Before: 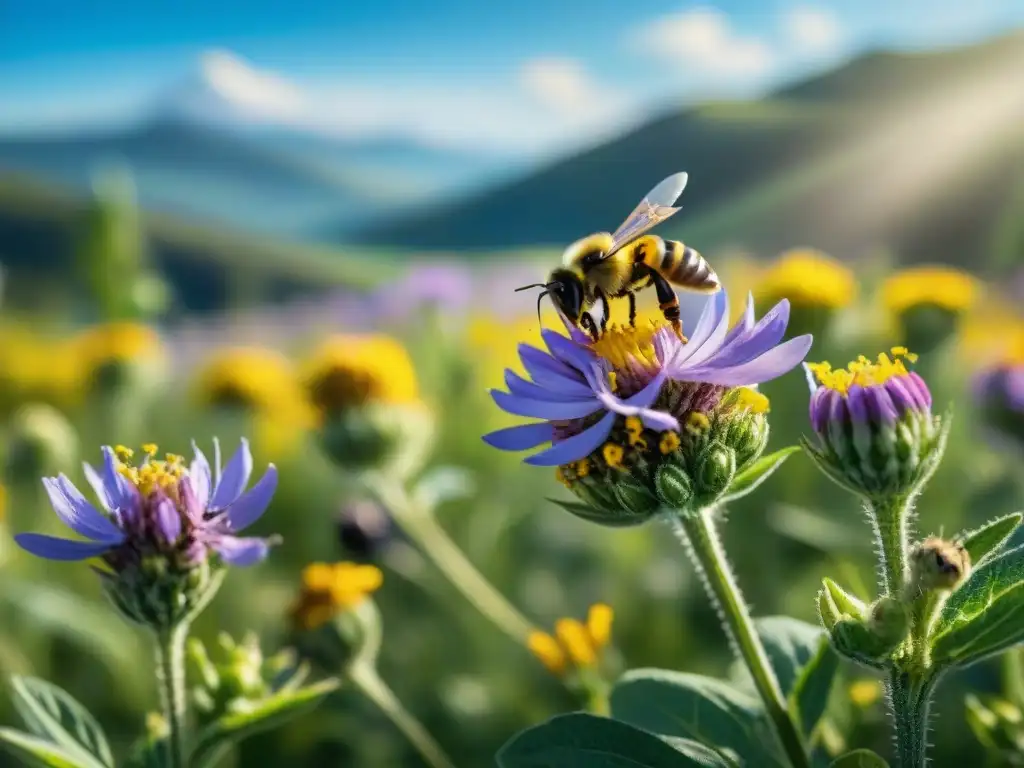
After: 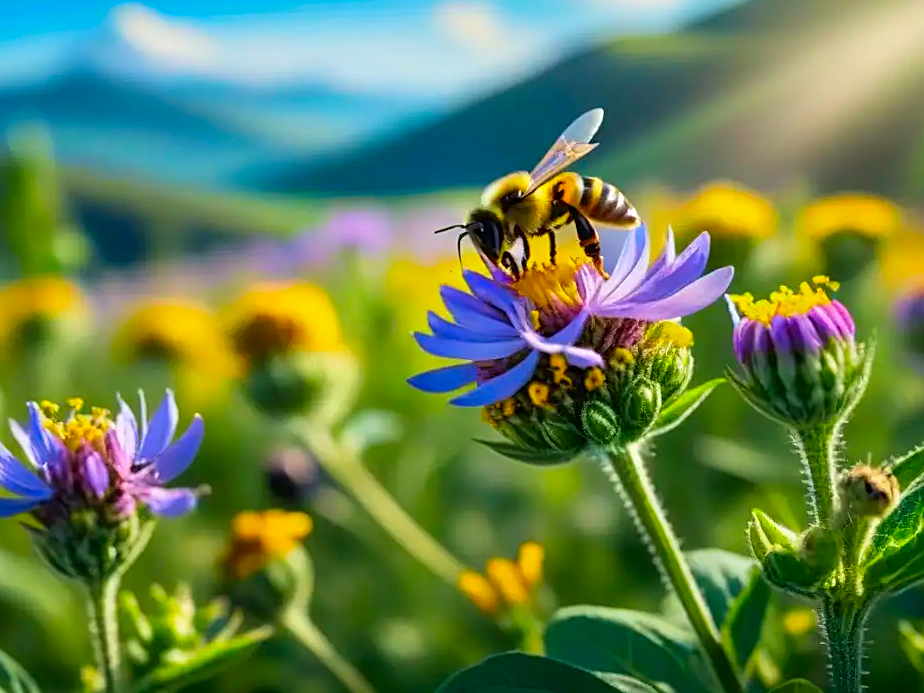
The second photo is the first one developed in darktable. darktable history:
velvia: strength 15%
contrast brightness saturation: saturation 0.5
crop and rotate: angle 1.96°, left 5.673%, top 5.673%
sharpen: on, module defaults
